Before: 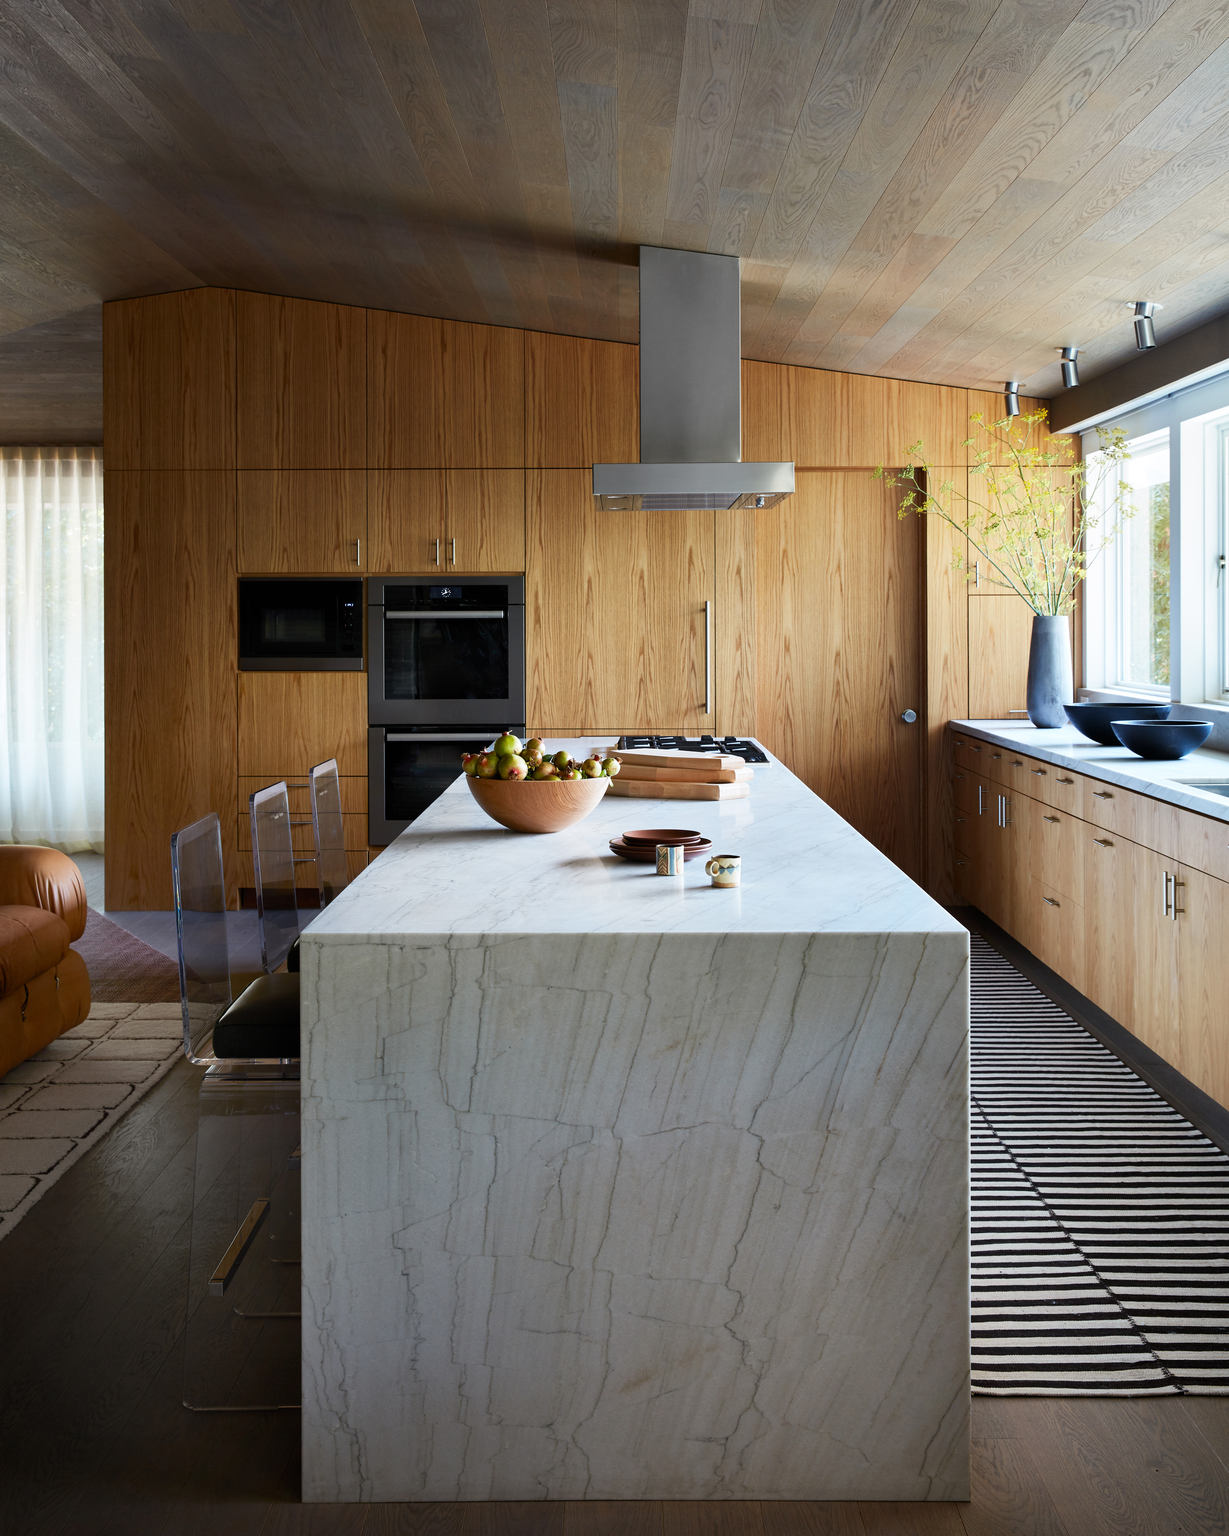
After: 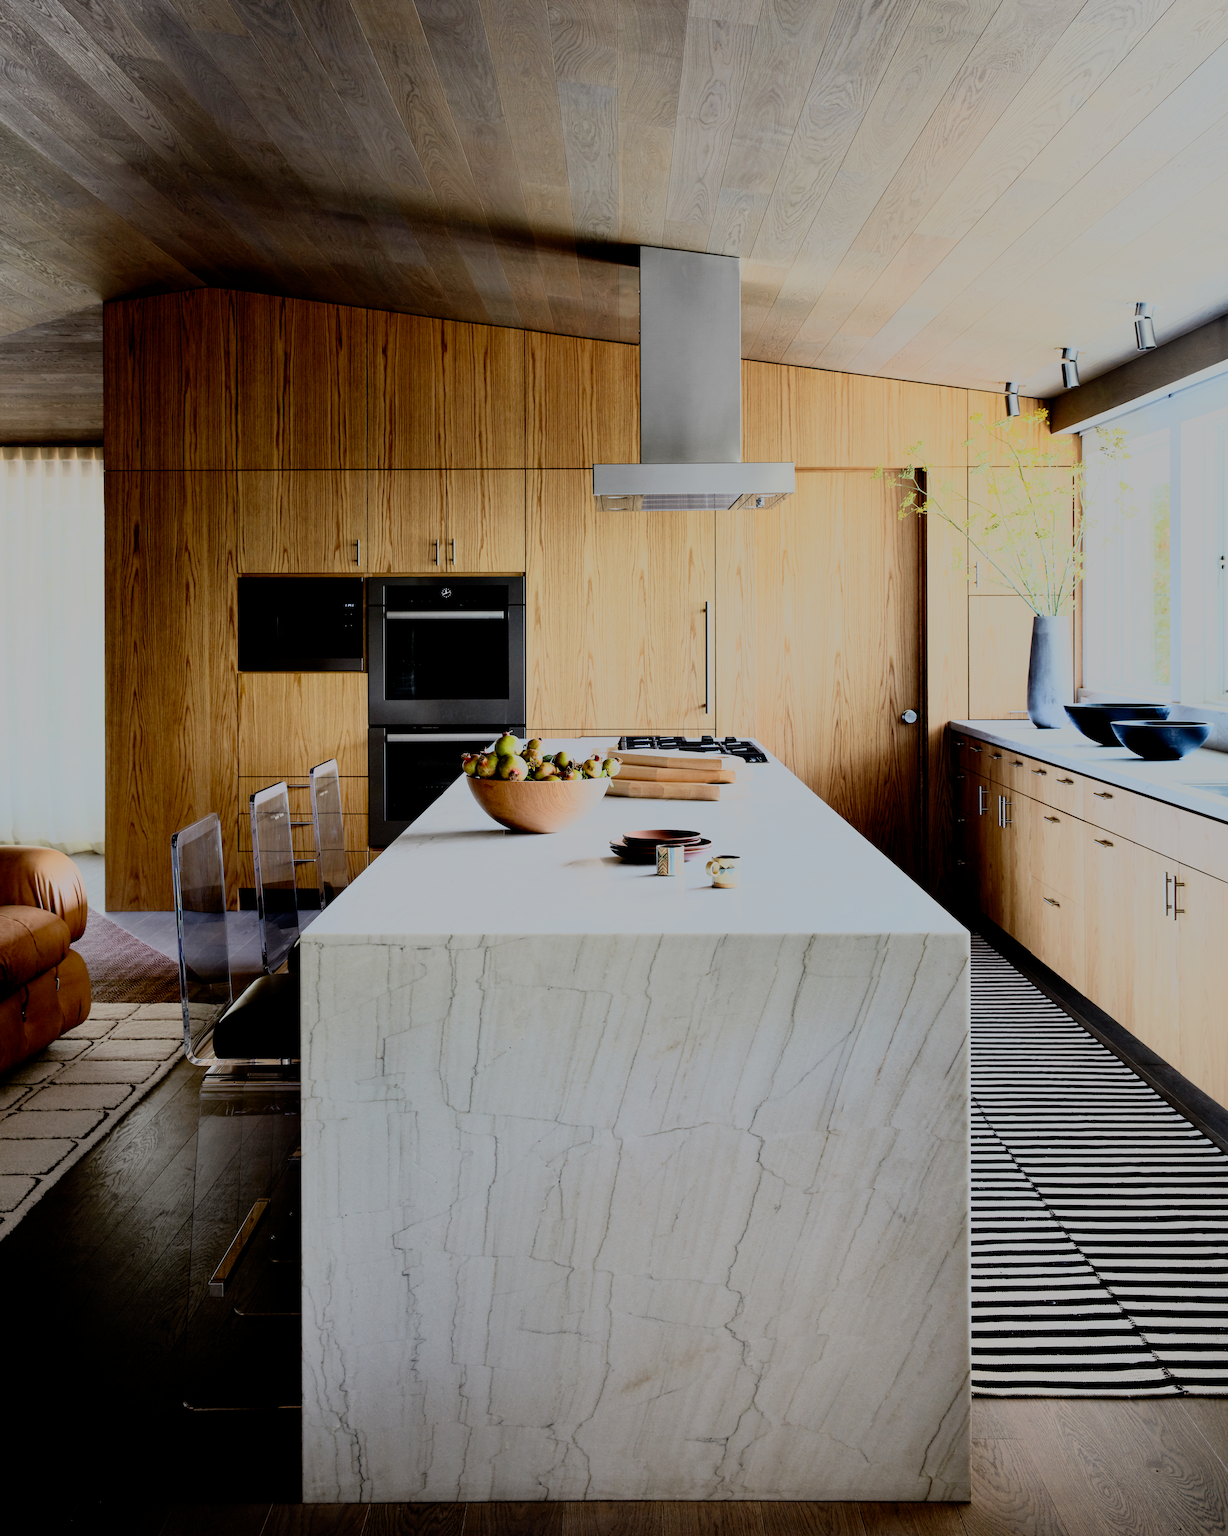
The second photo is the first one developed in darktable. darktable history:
filmic rgb: black relative exposure -7 EV, white relative exposure 6 EV, threshold 3 EV, target black luminance 0%, hardness 2.73, latitude 61.22%, contrast 0.691, highlights saturation mix 10%, shadows ↔ highlights balance -0.073%, preserve chrominance no, color science v4 (2020), iterations of high-quality reconstruction 10, contrast in shadows soft, contrast in highlights soft, enable highlight reconstruction true
rgb curve: curves: ch0 [(0, 0) (0.21, 0.15) (0.24, 0.21) (0.5, 0.75) (0.75, 0.96) (0.89, 0.99) (1, 1)]; ch1 [(0, 0.02) (0.21, 0.13) (0.25, 0.2) (0.5, 0.67) (0.75, 0.9) (0.89, 0.97) (1, 1)]; ch2 [(0, 0.02) (0.21, 0.13) (0.25, 0.2) (0.5, 0.67) (0.75, 0.9) (0.89, 0.97) (1, 1)], compensate middle gray true
